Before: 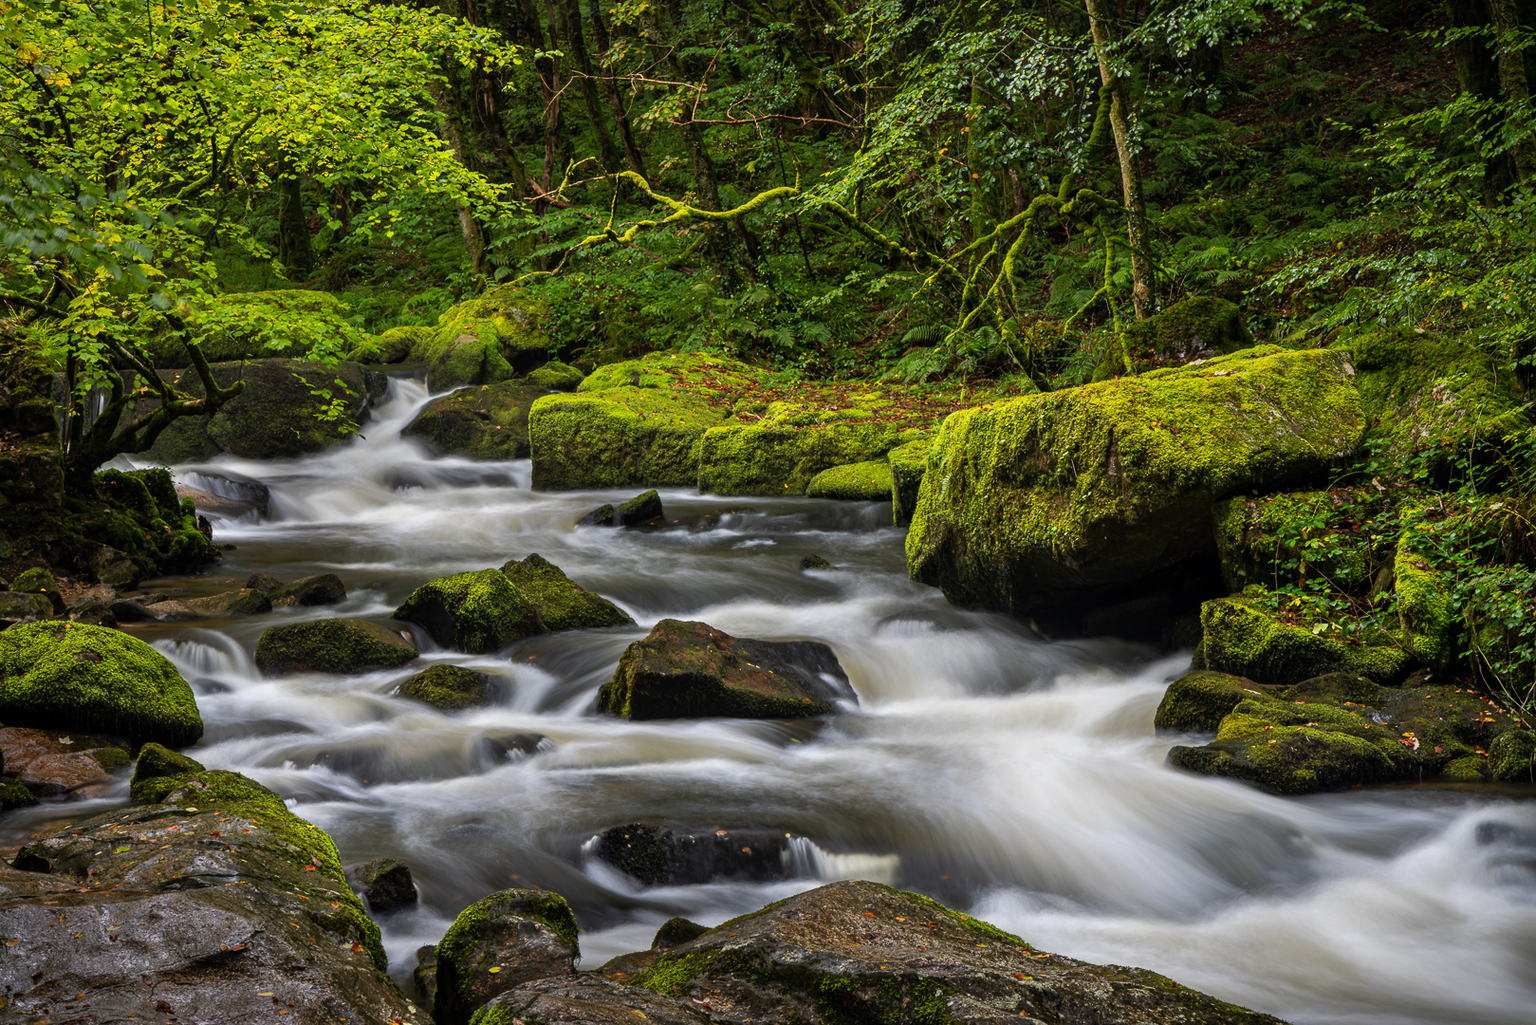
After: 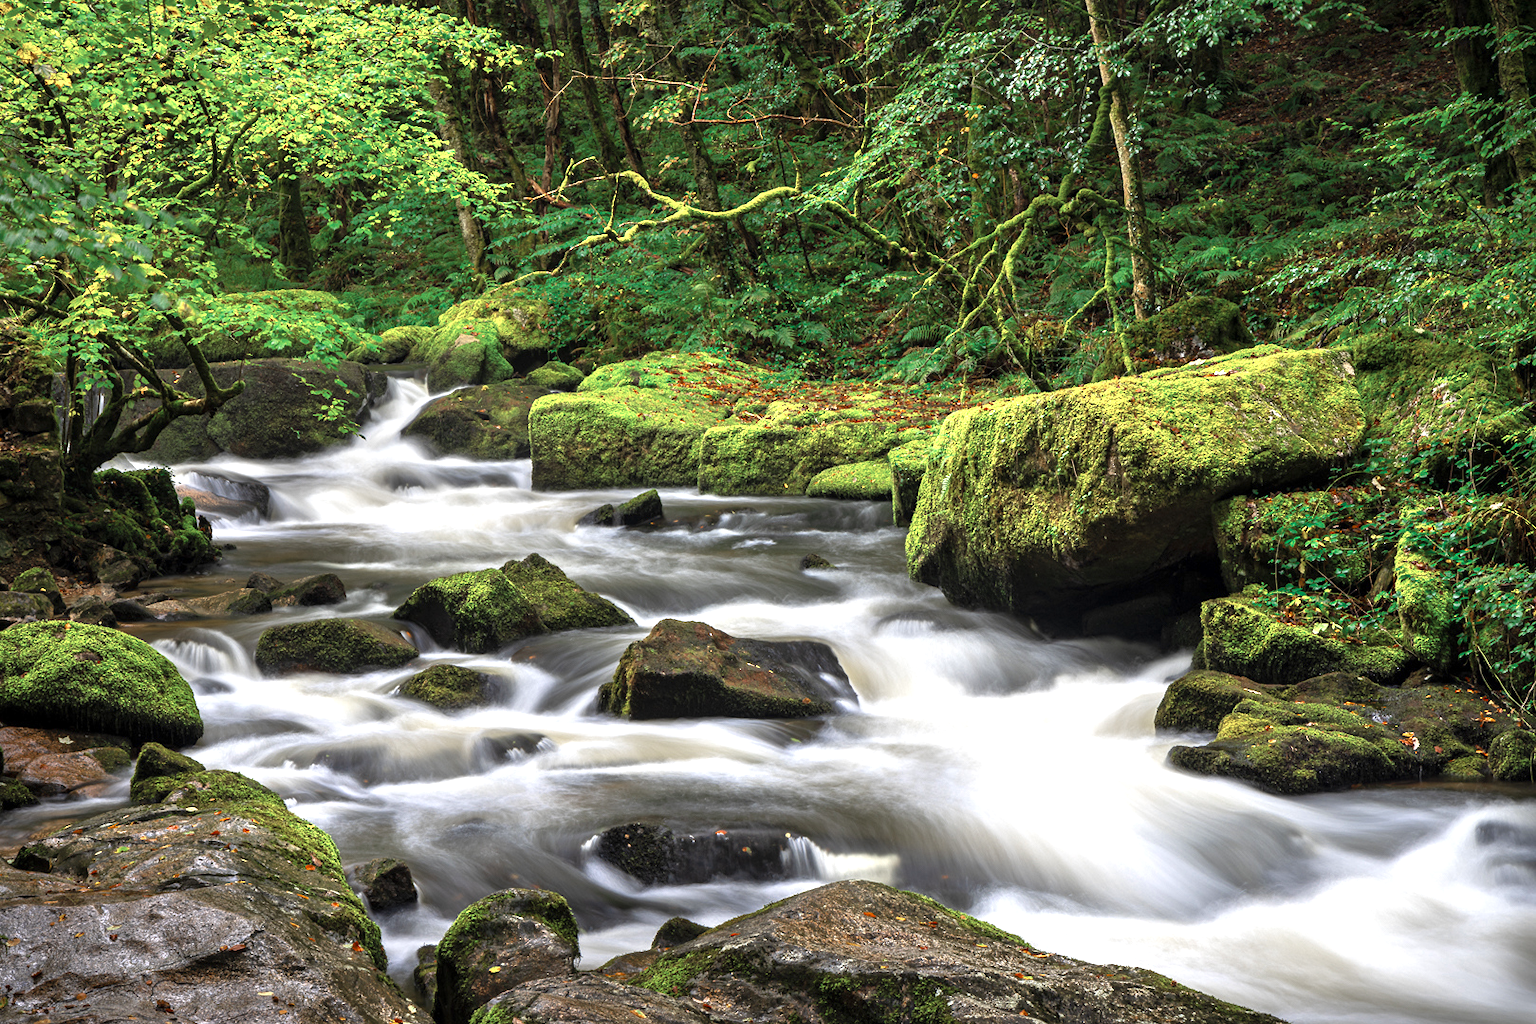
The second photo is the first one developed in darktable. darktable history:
exposure: exposure 1.137 EV, compensate highlight preservation false
color zones: curves: ch0 [(0, 0.5) (0.125, 0.4) (0.25, 0.5) (0.375, 0.4) (0.5, 0.4) (0.625, 0.35) (0.75, 0.35) (0.875, 0.5)]; ch1 [(0, 0.35) (0.125, 0.45) (0.25, 0.35) (0.375, 0.35) (0.5, 0.35) (0.625, 0.35) (0.75, 0.45) (0.875, 0.35)]; ch2 [(0, 0.6) (0.125, 0.5) (0.25, 0.5) (0.375, 0.6) (0.5, 0.6) (0.625, 0.5) (0.75, 0.5) (0.875, 0.5)]
